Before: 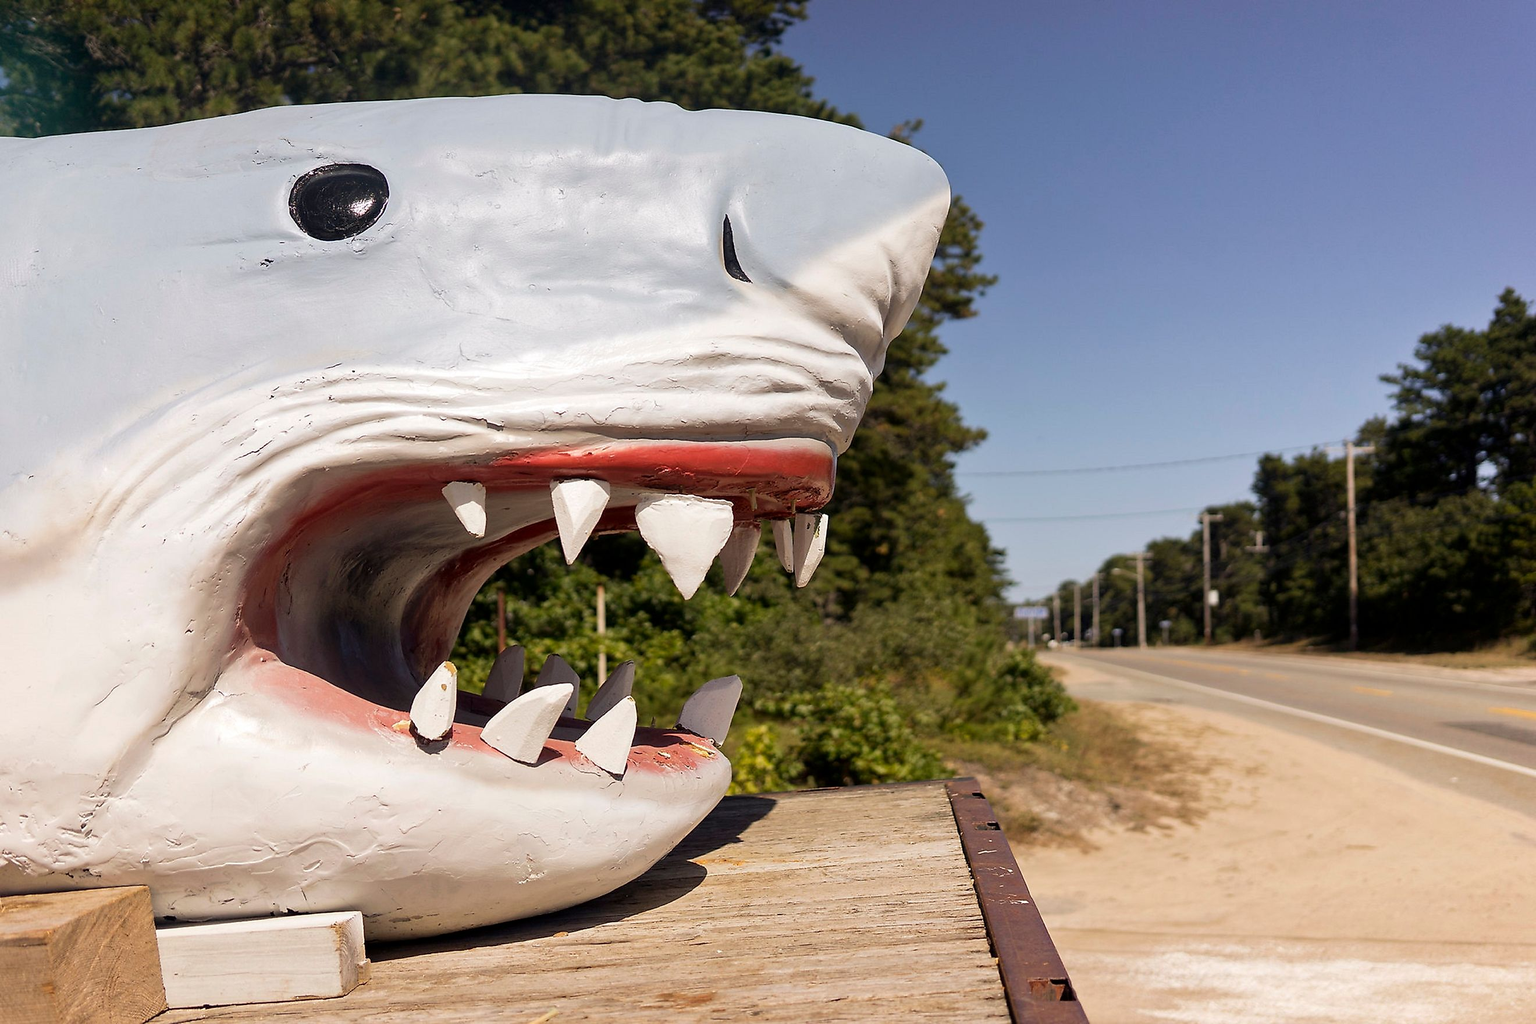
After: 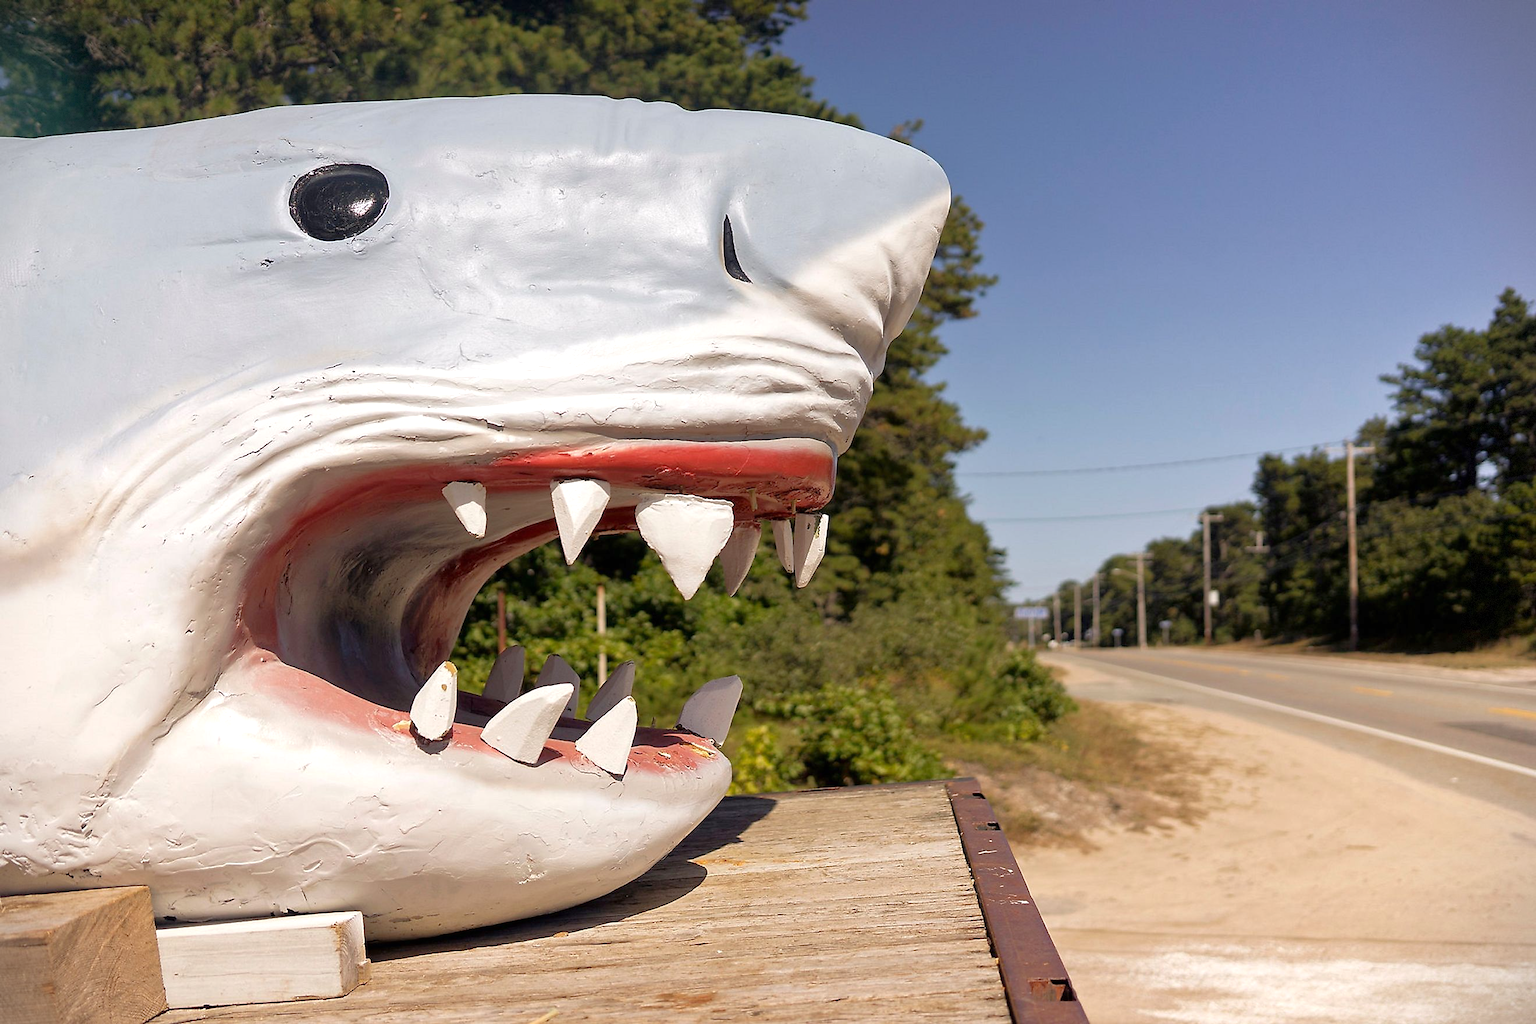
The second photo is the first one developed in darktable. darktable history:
vignetting: fall-off start 91.28%, dithering 8-bit output
exposure: black level correction 0, exposure 0.499 EV, compensate exposure bias true, compensate highlight preservation false
tone equalizer: -8 EV 0.215 EV, -7 EV 0.405 EV, -6 EV 0.41 EV, -5 EV 0.274 EV, -3 EV -0.282 EV, -2 EV -0.426 EV, -1 EV -0.398 EV, +0 EV -0.265 EV, edges refinement/feathering 500, mask exposure compensation -1.57 EV, preserve details no
